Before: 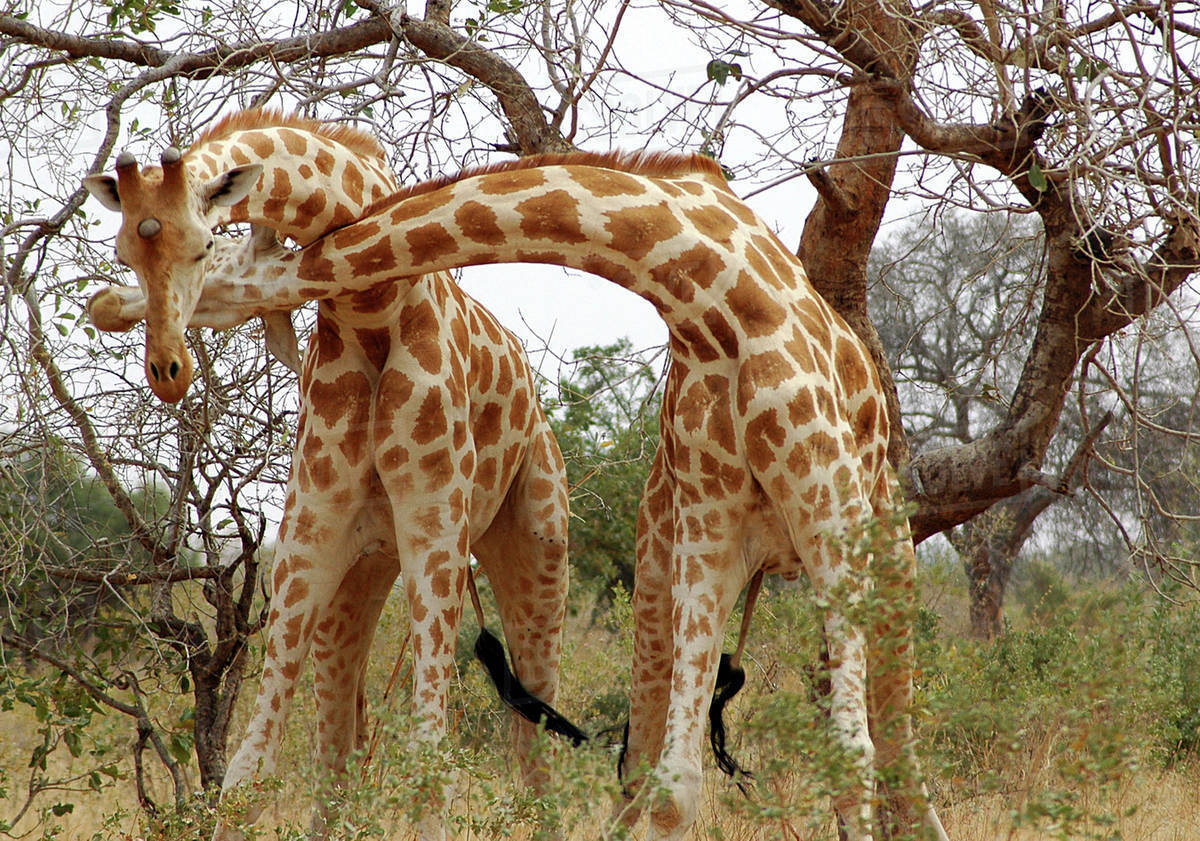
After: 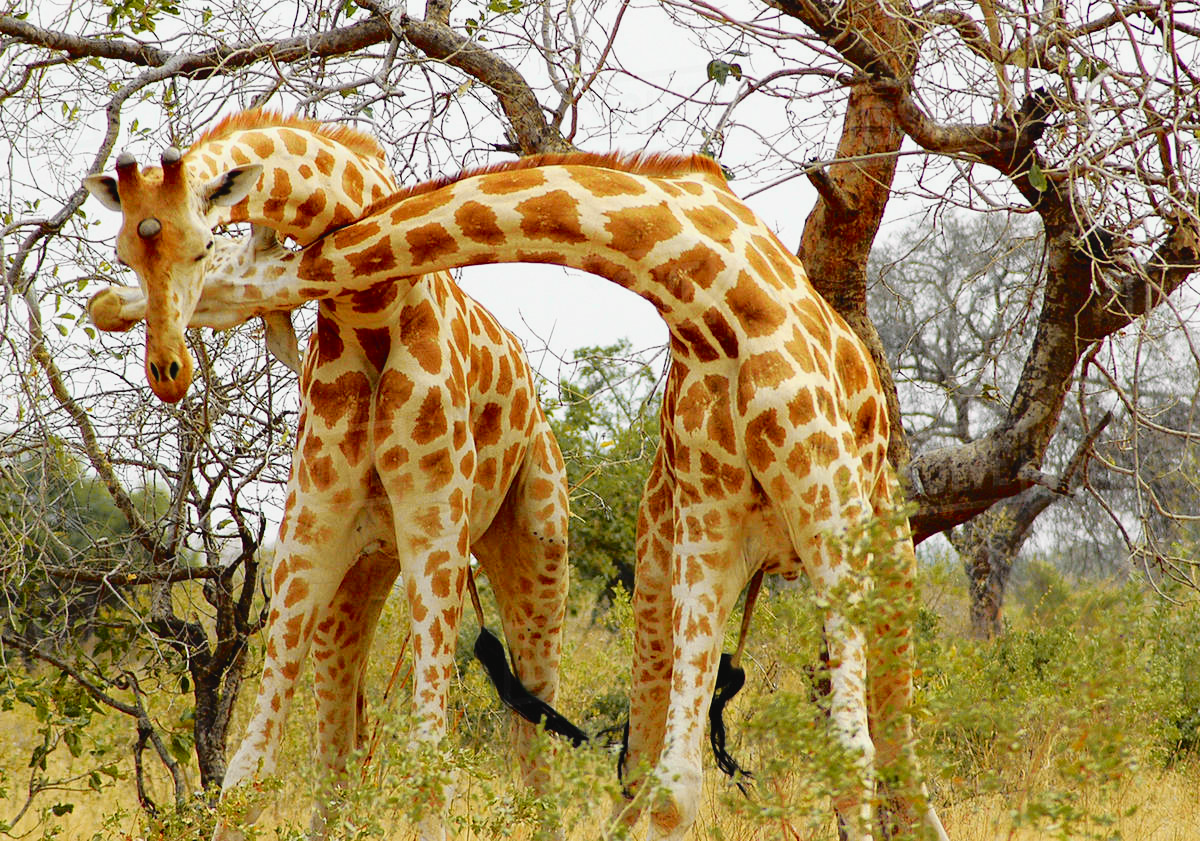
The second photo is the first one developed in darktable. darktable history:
tone curve: curves: ch0 [(0, 0.029) (0.168, 0.142) (0.359, 0.44) (0.469, 0.544) (0.634, 0.722) (0.858, 0.903) (1, 0.968)]; ch1 [(0, 0) (0.437, 0.453) (0.472, 0.47) (0.502, 0.502) (0.54, 0.534) (0.57, 0.592) (0.618, 0.66) (0.699, 0.749) (0.859, 0.919) (1, 1)]; ch2 [(0, 0) (0.33, 0.301) (0.421, 0.443) (0.476, 0.498) (0.505, 0.503) (0.547, 0.557) (0.586, 0.634) (0.608, 0.676) (1, 1)], color space Lab, independent channels, preserve colors none
